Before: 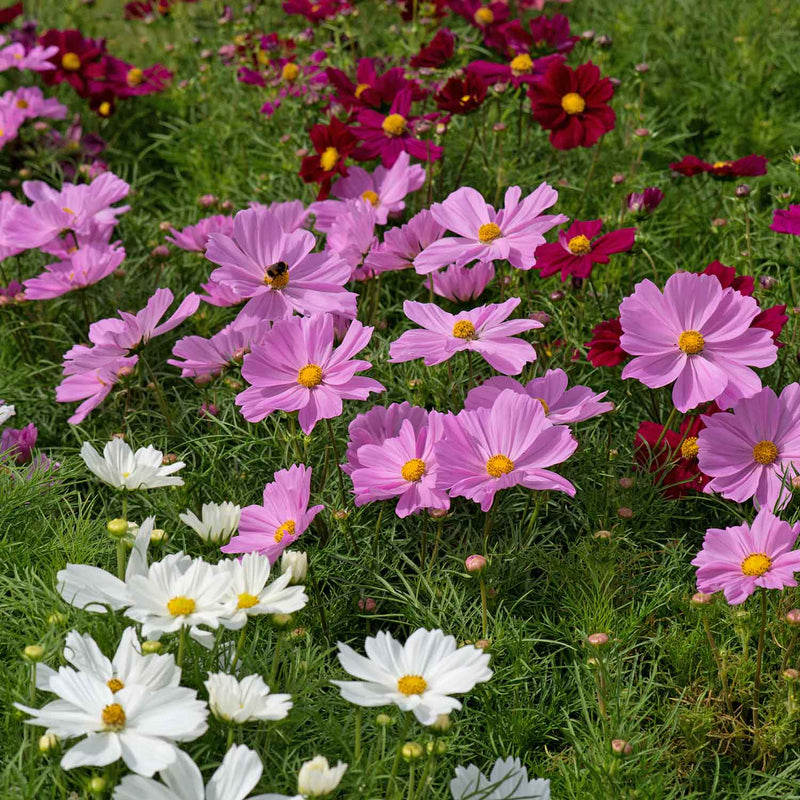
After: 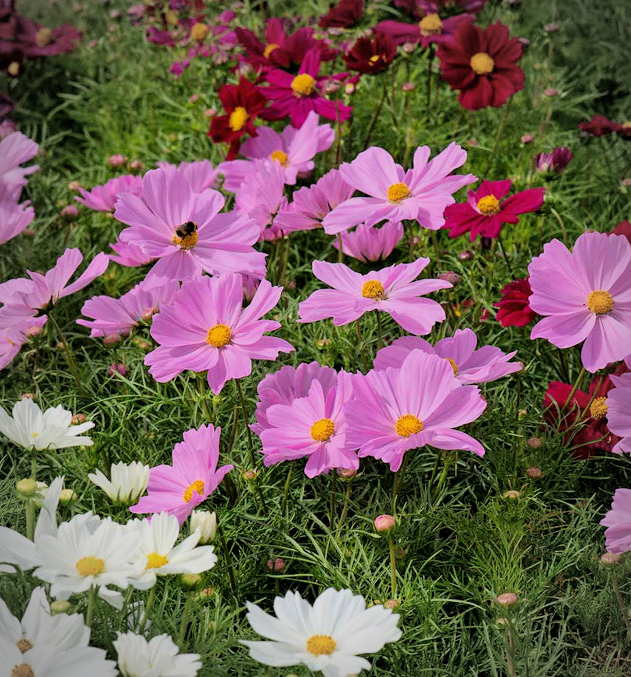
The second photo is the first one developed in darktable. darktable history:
vignetting: automatic ratio true
exposure: black level correction 0, exposure 0.589 EV, compensate highlight preservation false
crop: left 11.441%, top 5.049%, right 9.581%, bottom 10.287%
filmic rgb: black relative exposure -7.39 EV, white relative exposure 5.05 EV, hardness 3.19, color science v6 (2022)
